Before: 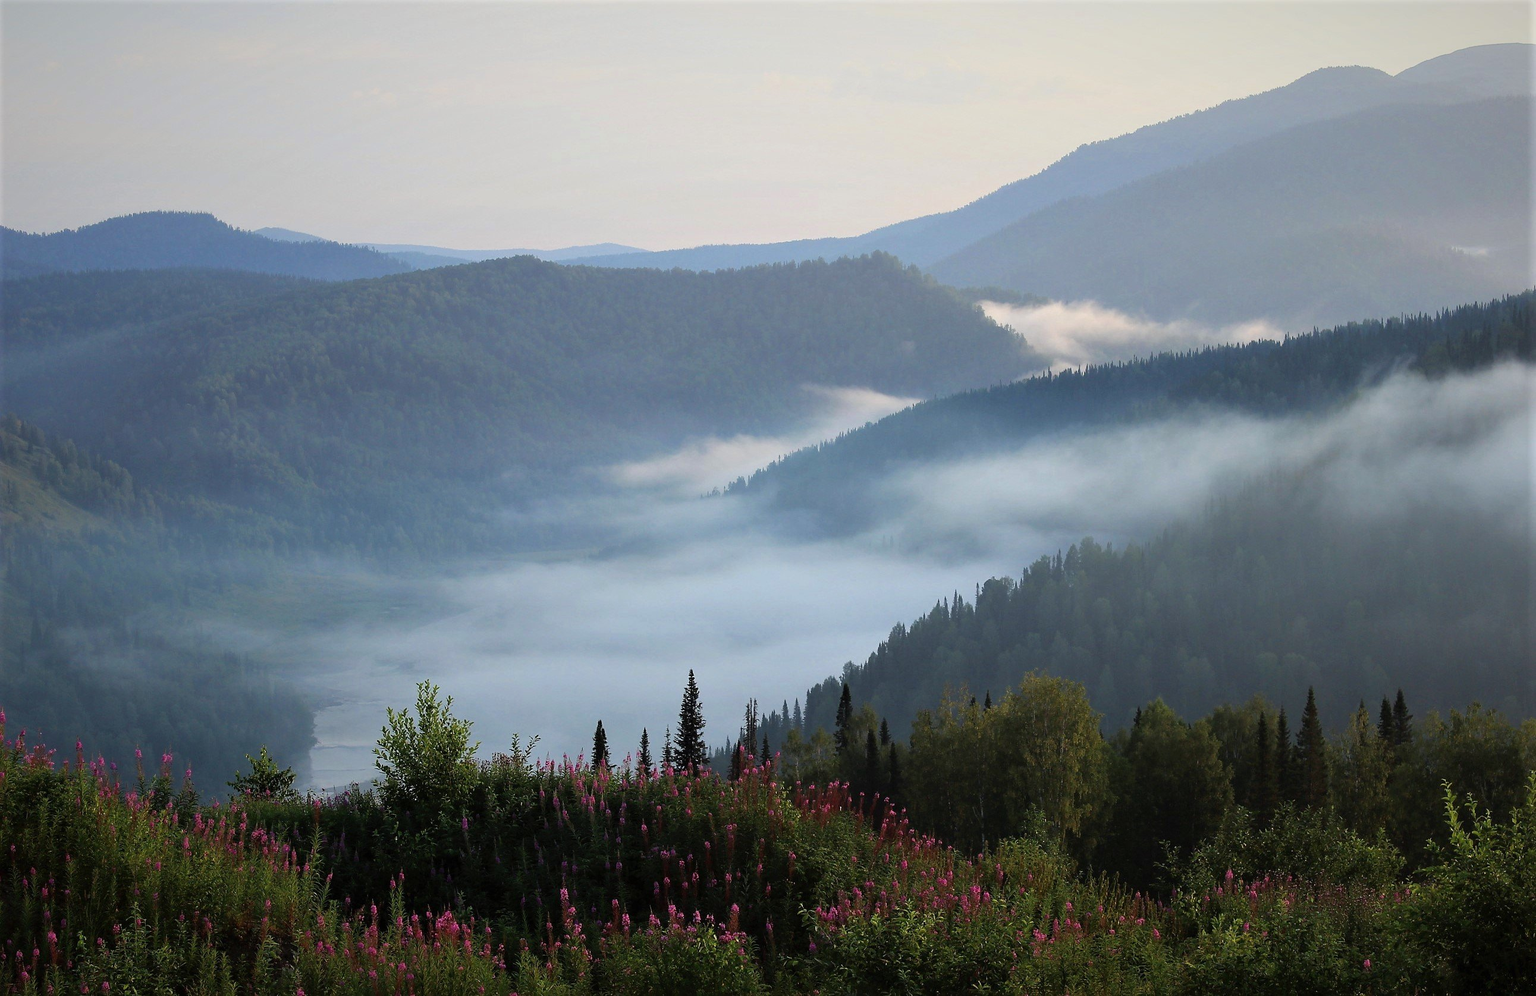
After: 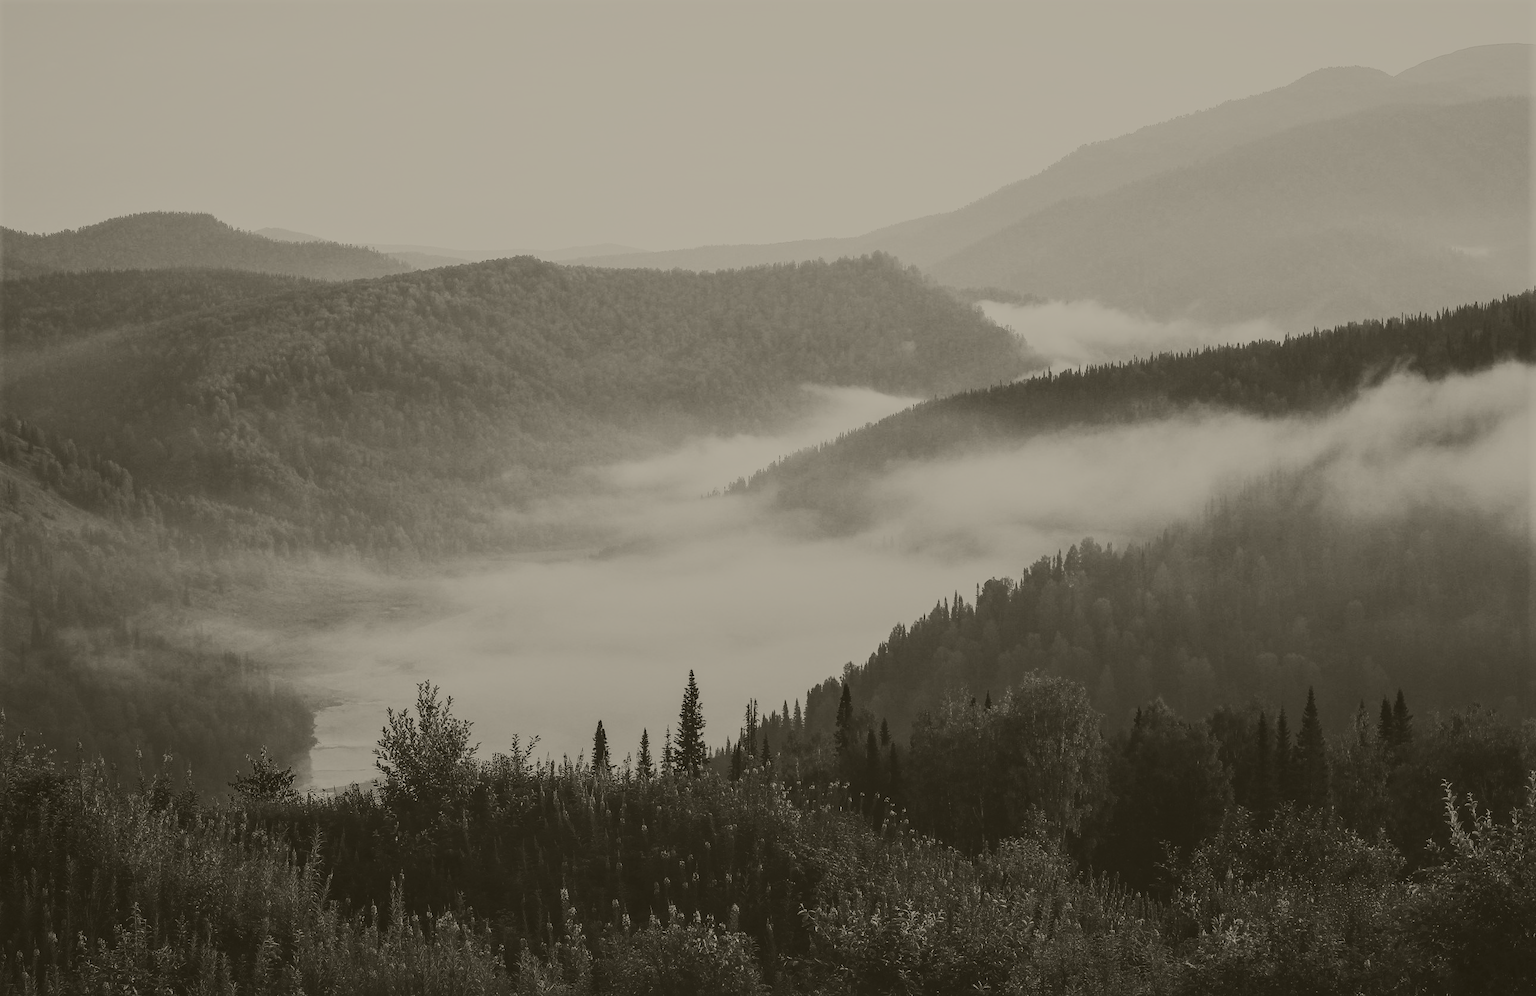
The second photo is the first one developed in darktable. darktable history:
contrast brightness saturation: contrast 0.62, brightness 0.34, saturation 0.14
local contrast: on, module defaults
colorize: hue 41.44°, saturation 22%, source mix 60%, lightness 10.61%
